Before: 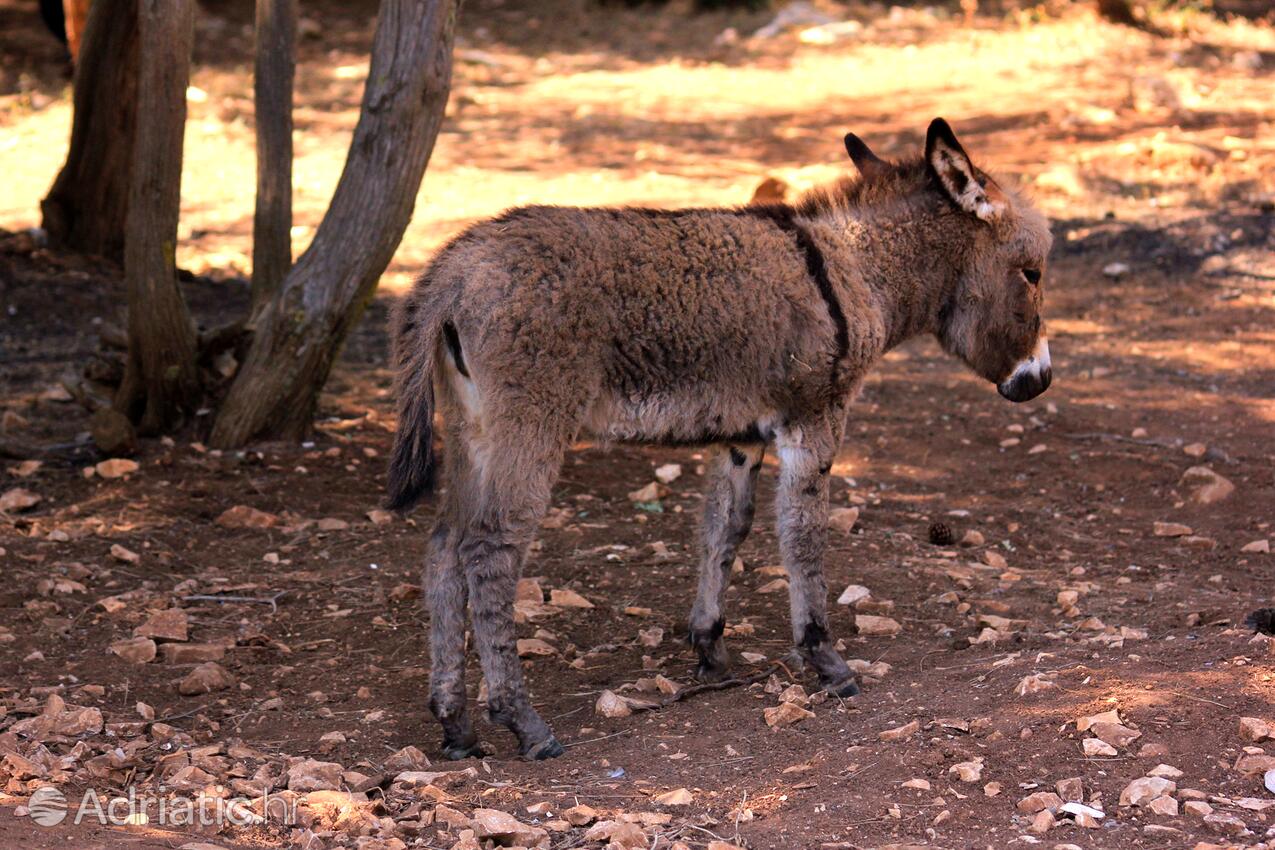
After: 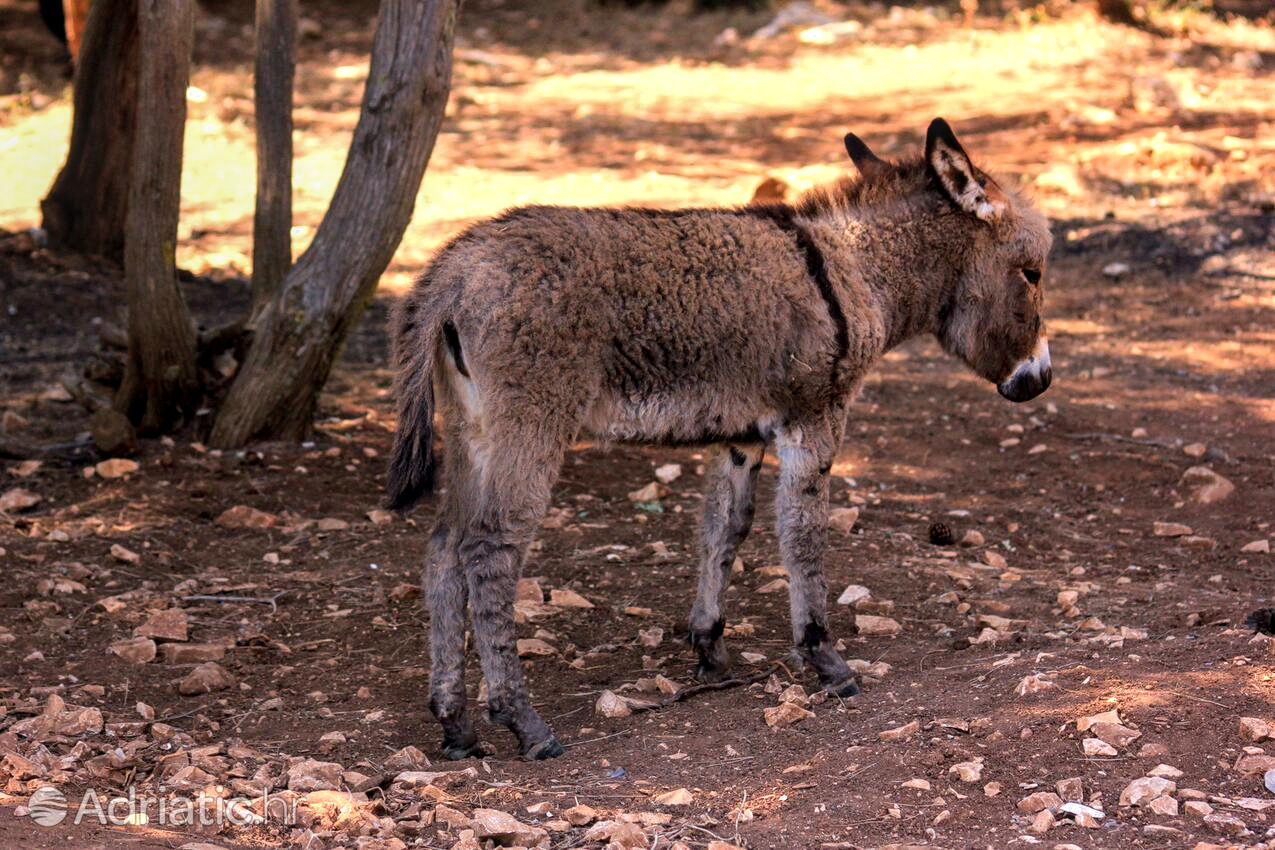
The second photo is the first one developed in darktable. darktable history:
local contrast: on, module defaults
color zones: curves: ch0 [(0, 0.497) (0.143, 0.5) (0.286, 0.5) (0.429, 0.483) (0.571, 0.116) (0.714, -0.006) (0.857, 0.28) (1, 0.497)]
exposure: compensate highlight preservation false
